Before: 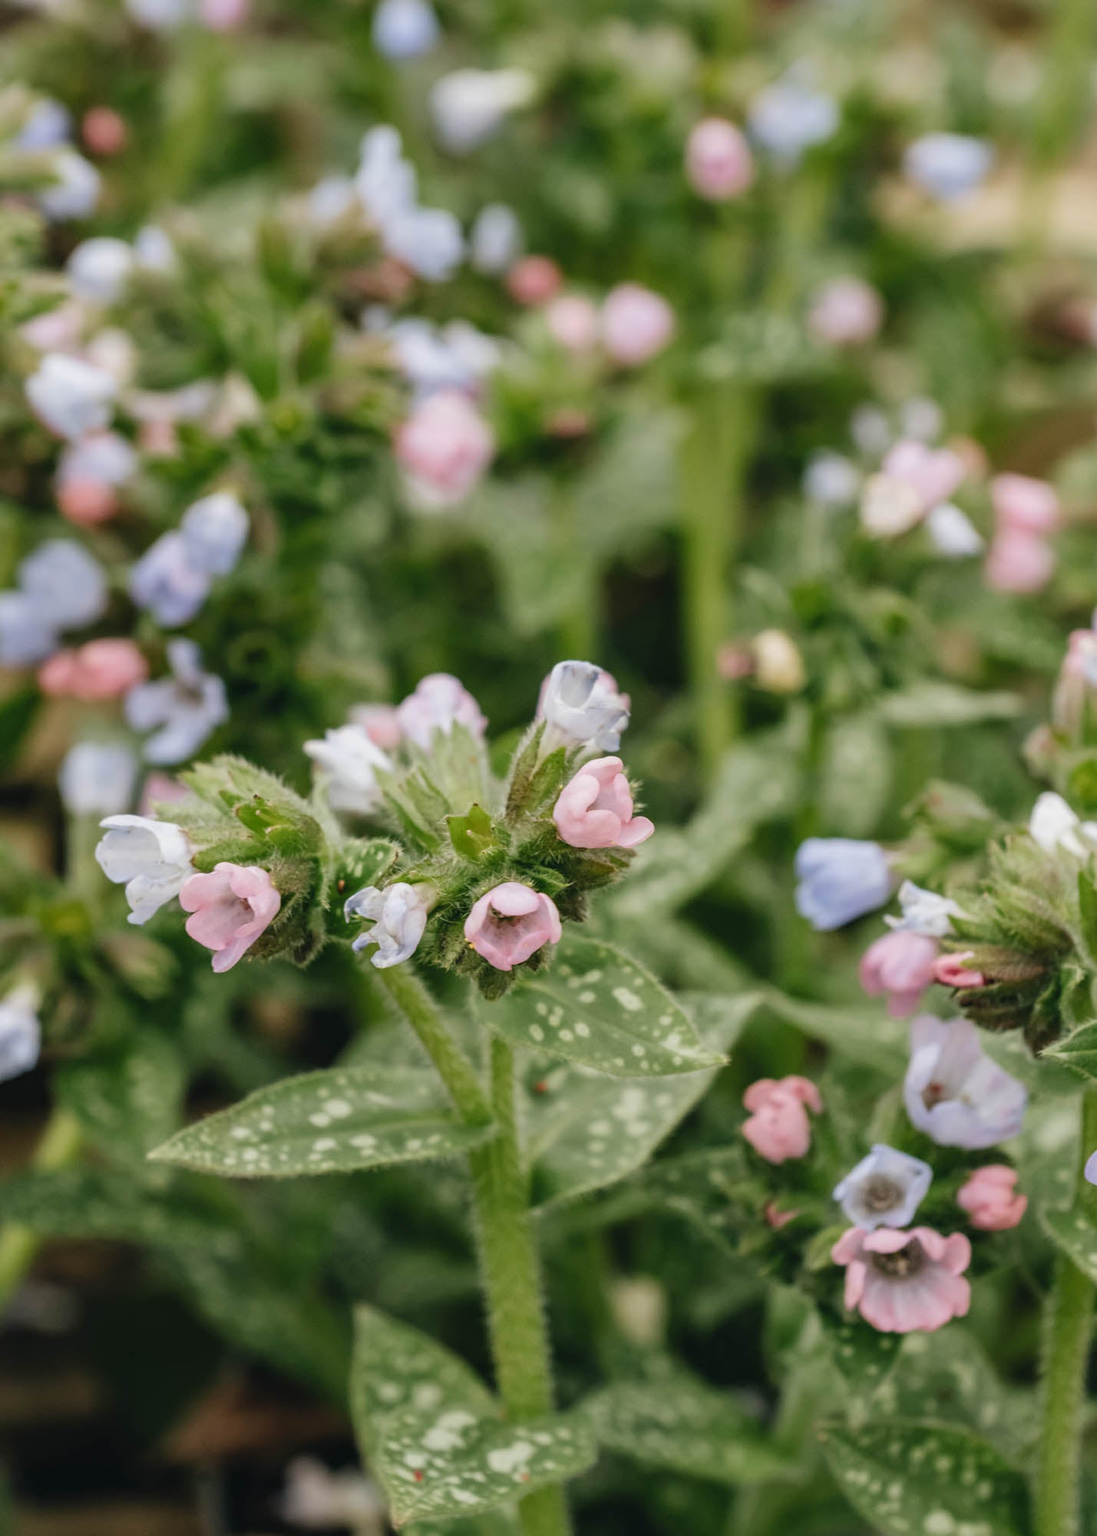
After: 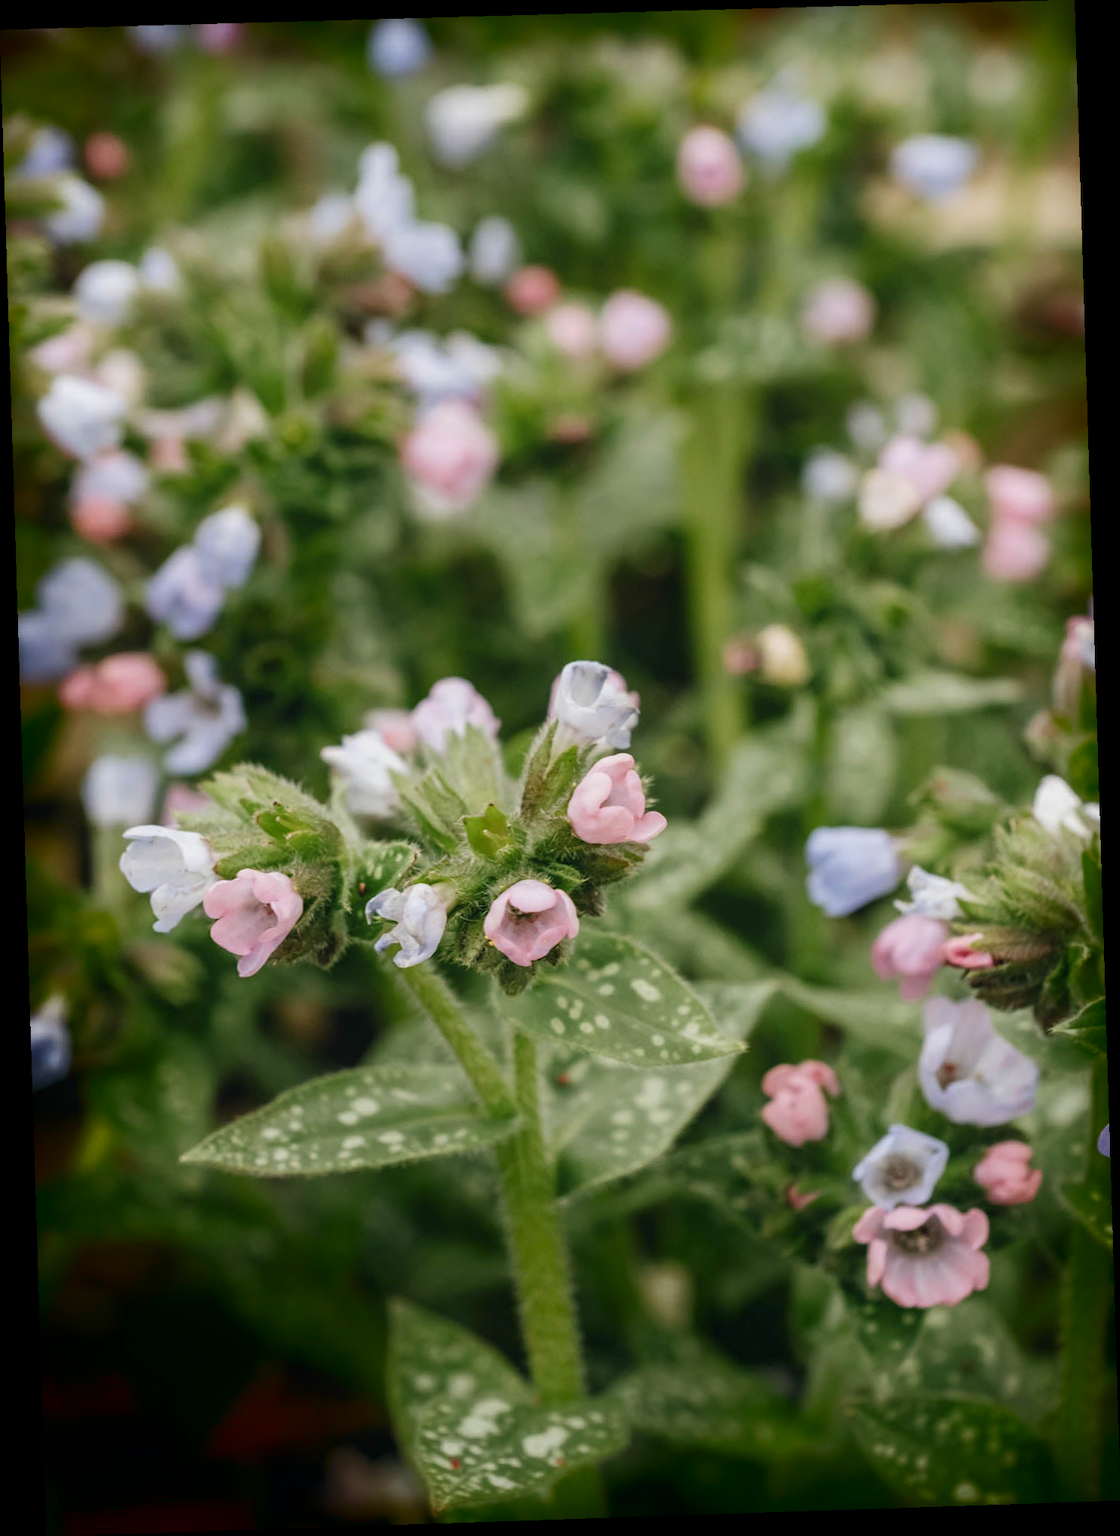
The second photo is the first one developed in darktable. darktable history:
rotate and perspective: rotation -1.77°, lens shift (horizontal) 0.004, automatic cropping off
shadows and highlights: shadows -88.03, highlights -35.45, shadows color adjustment 99.15%, highlights color adjustment 0%, soften with gaussian
